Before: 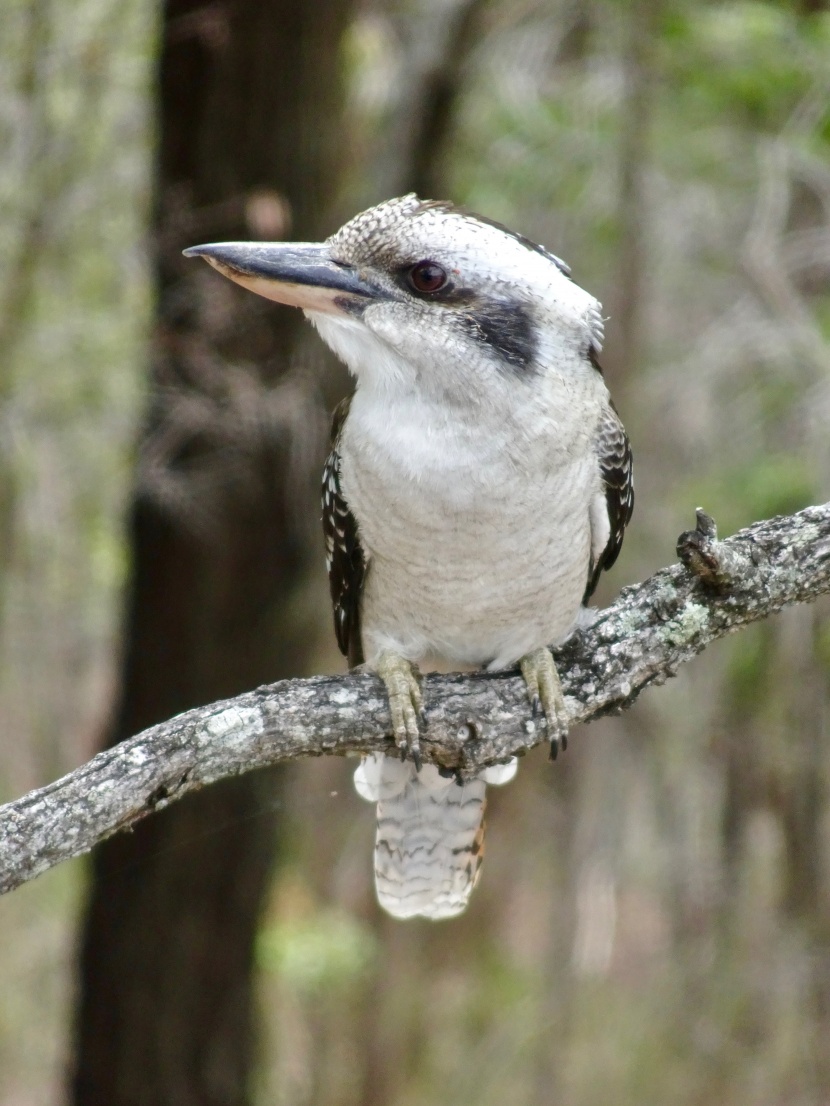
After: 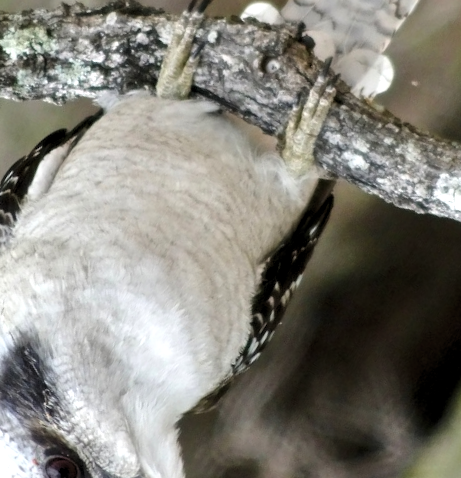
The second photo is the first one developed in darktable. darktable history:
levels: levels [0.062, 0.494, 0.925]
crop and rotate: angle 148.15°, left 9.131%, top 15.657%, right 4.545%, bottom 17.117%
